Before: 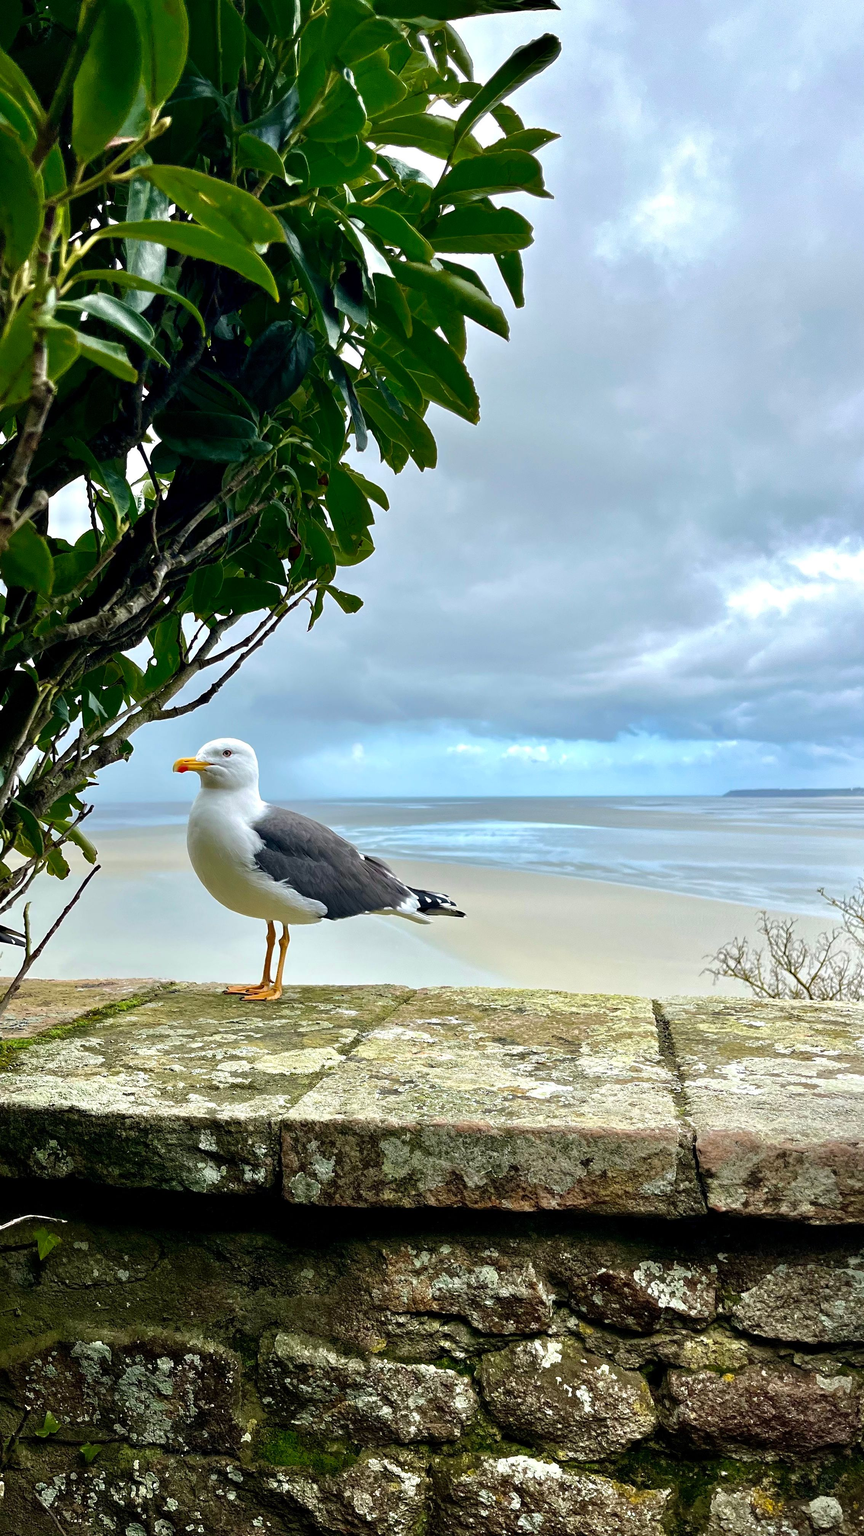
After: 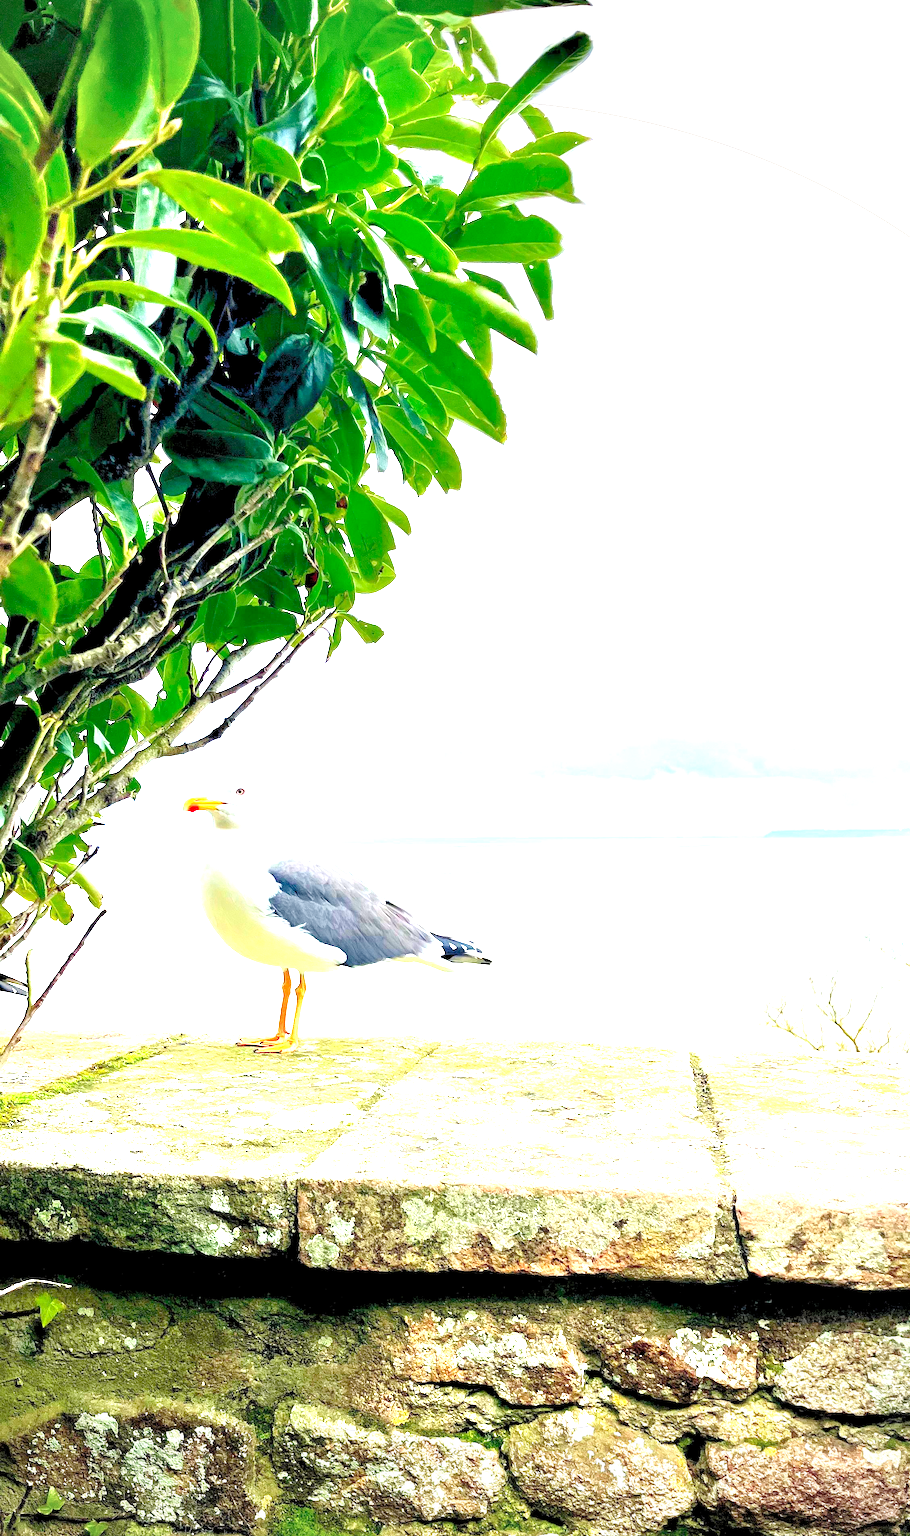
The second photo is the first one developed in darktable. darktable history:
exposure: black level correction 0, exposure 2.417 EV, compensate highlight preservation false
crop: top 0.31%, right 0.261%, bottom 5.071%
local contrast: mode bilateral grid, contrast 15, coarseness 36, detail 104%, midtone range 0.2
levels: black 0.027%, levels [0.072, 0.414, 0.976]
vignetting: fall-off start 97.4%, fall-off radius 77.84%, width/height ratio 1.108, unbound false
